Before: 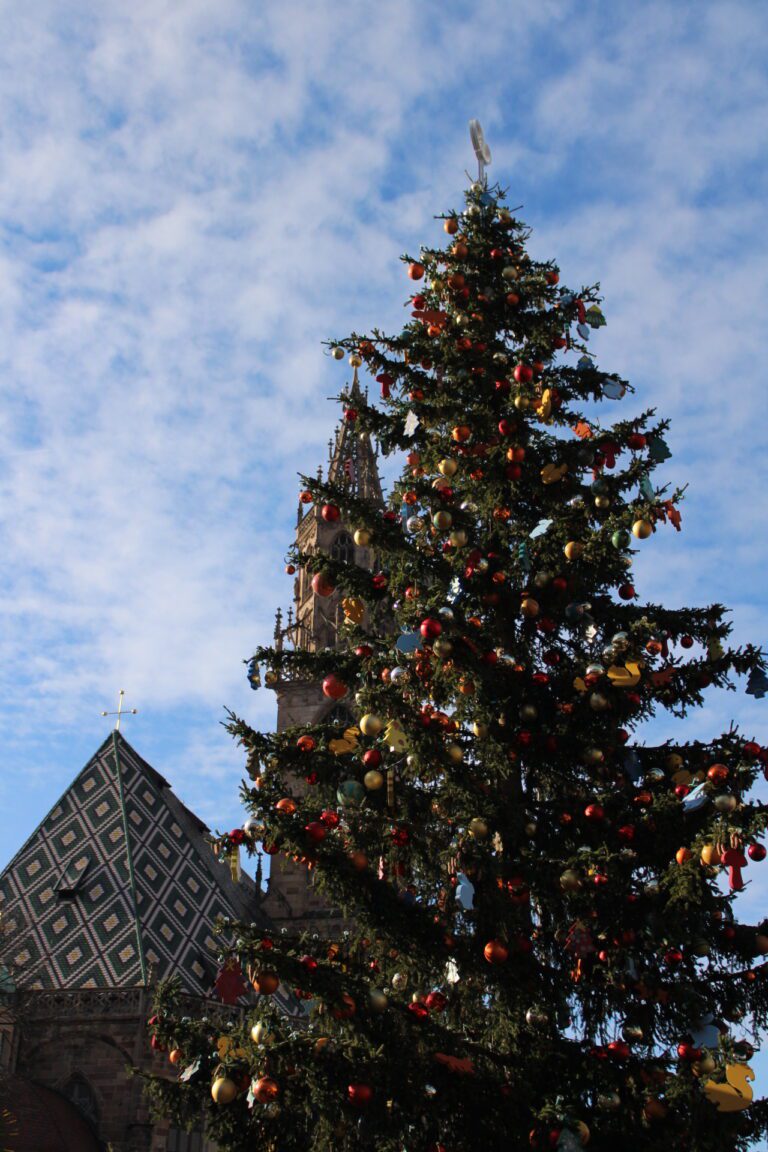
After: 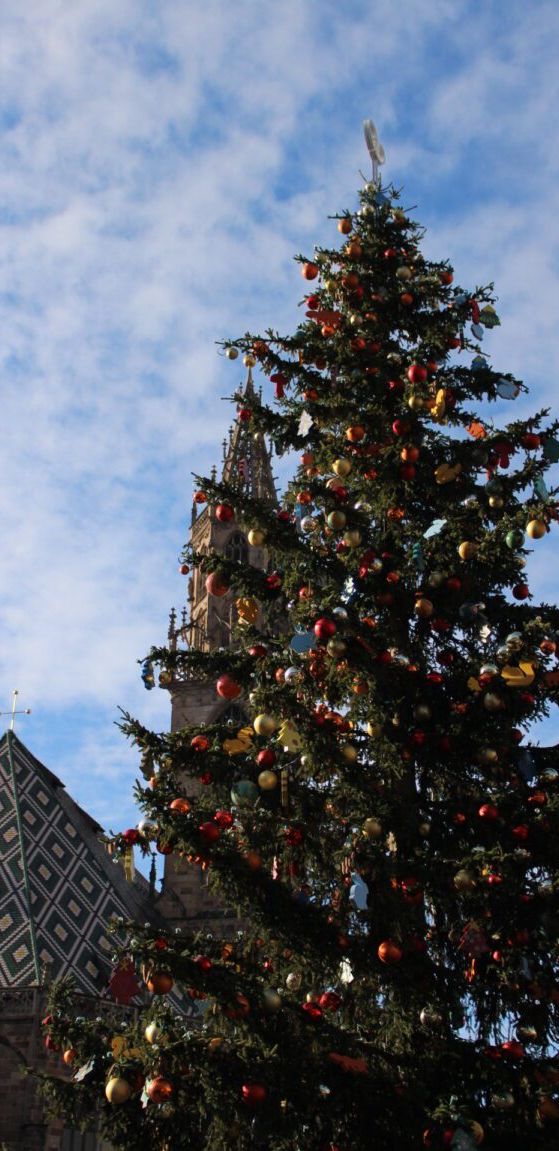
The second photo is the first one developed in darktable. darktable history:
crop: left 13.871%, right 13.323%
